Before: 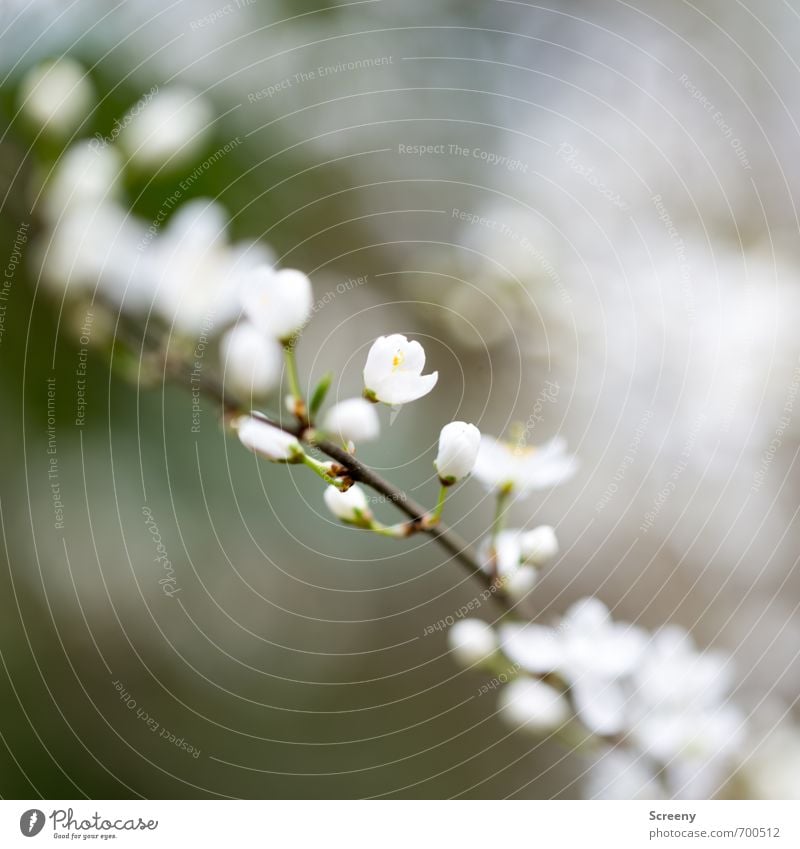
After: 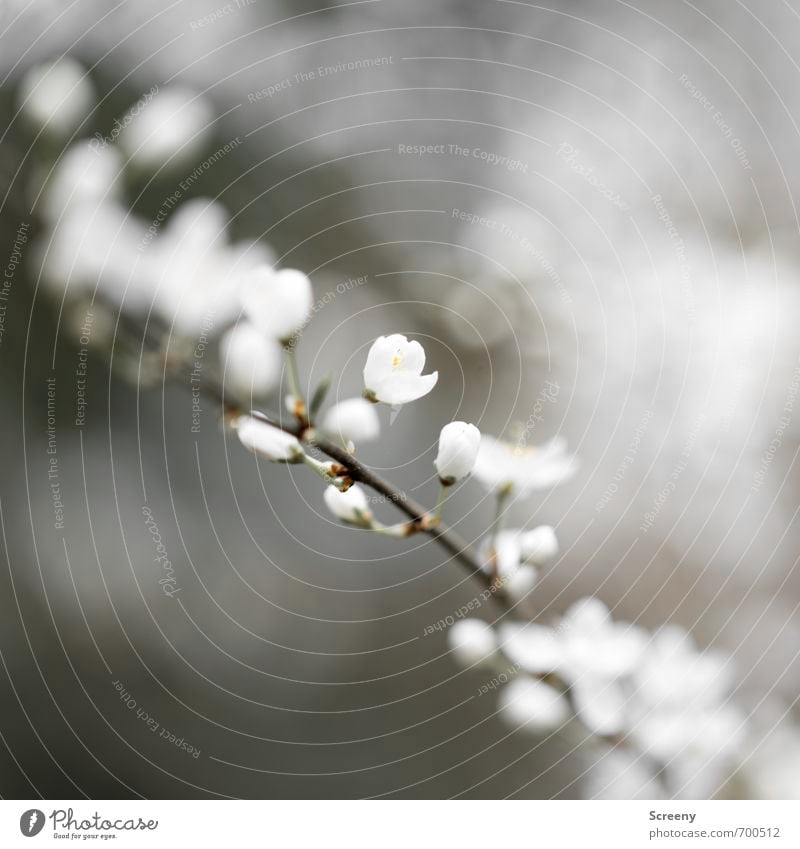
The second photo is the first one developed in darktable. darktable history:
color zones: curves: ch0 [(0, 0.447) (0.184, 0.543) (0.323, 0.476) (0.429, 0.445) (0.571, 0.443) (0.714, 0.451) (0.857, 0.452) (1, 0.447)]; ch1 [(0, 0.464) (0.176, 0.46) (0.287, 0.177) (0.429, 0.002) (0.571, 0) (0.714, 0) (0.857, 0) (1, 0.464)]
